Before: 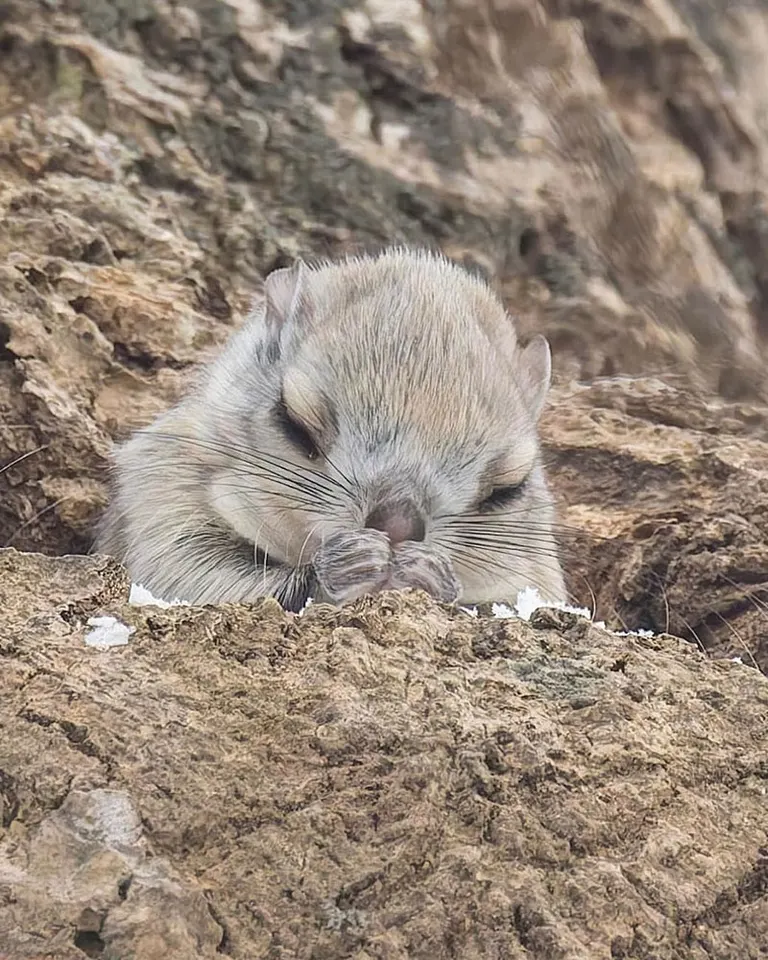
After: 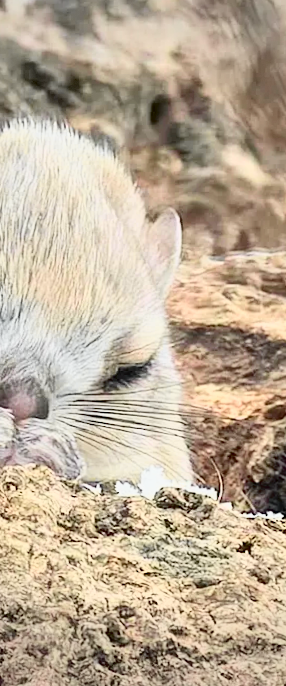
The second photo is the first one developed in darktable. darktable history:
tone curve: curves: ch0 [(0, 0) (0.131, 0.094) (0.326, 0.386) (0.481, 0.623) (0.593, 0.764) (0.812, 0.933) (1, 0.974)]; ch1 [(0, 0) (0.366, 0.367) (0.475, 0.453) (0.494, 0.493) (0.504, 0.497) (0.553, 0.584) (1, 1)]; ch2 [(0, 0) (0.333, 0.346) (0.375, 0.375) (0.424, 0.43) (0.476, 0.492) (0.502, 0.503) (0.533, 0.556) (0.566, 0.599) (0.614, 0.653) (1, 1)], color space Lab, independent channels, preserve colors none
crop: left 45.721%, top 13.393%, right 14.118%, bottom 10.01%
exposure: black level correction 0.012, compensate highlight preservation false
rotate and perspective: rotation 0.062°, lens shift (vertical) 0.115, lens shift (horizontal) -0.133, crop left 0.047, crop right 0.94, crop top 0.061, crop bottom 0.94
vignetting: fall-off start 91%, fall-off radius 39.39%, brightness -0.182, saturation -0.3, width/height ratio 1.219, shape 1.3, dithering 8-bit output, unbound false
